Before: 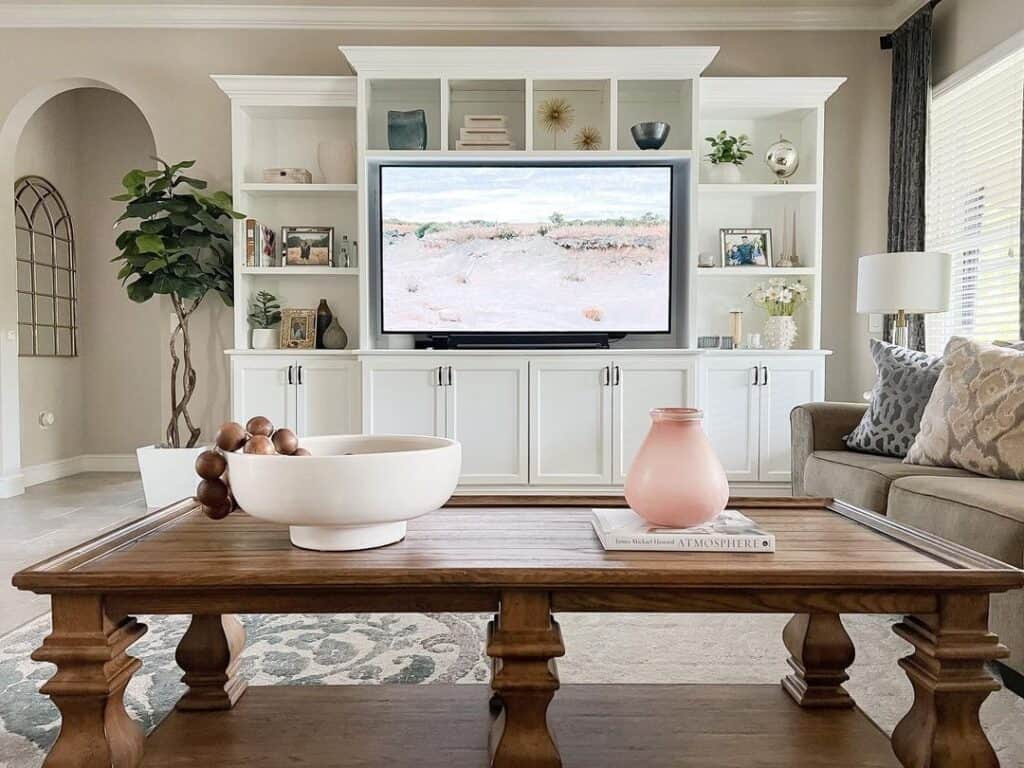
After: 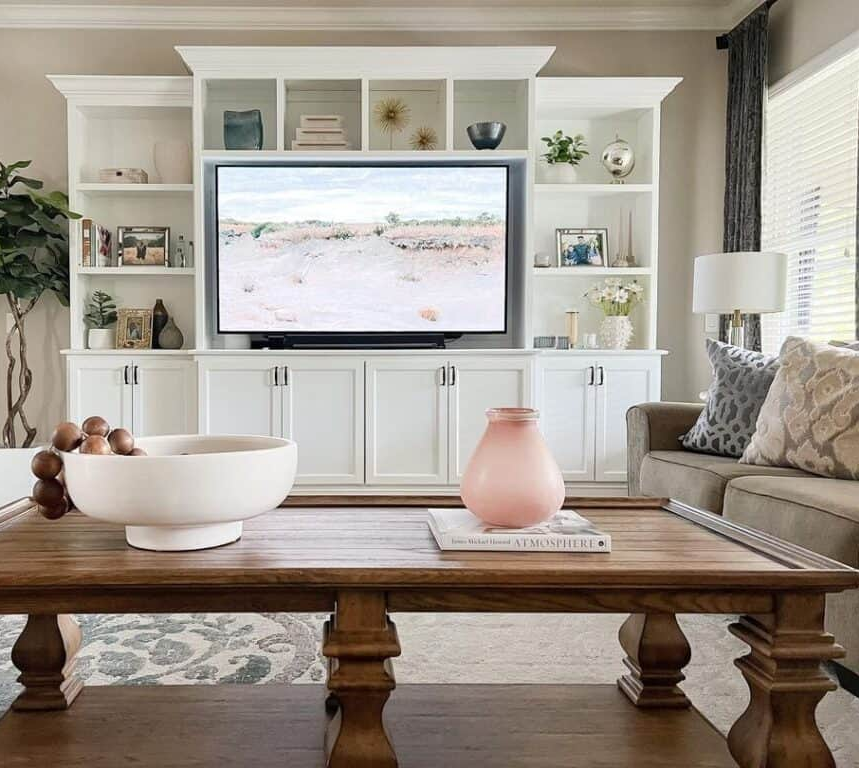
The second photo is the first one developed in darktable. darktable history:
crop: left 16.049%
